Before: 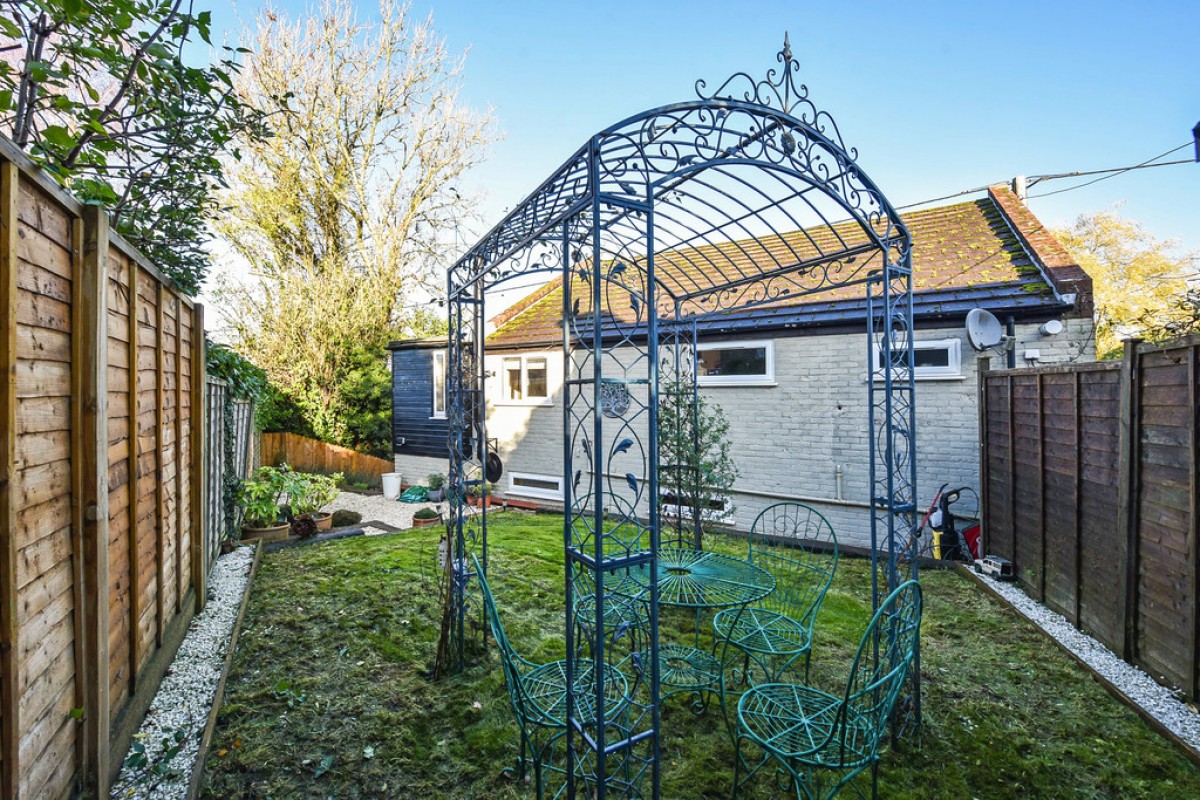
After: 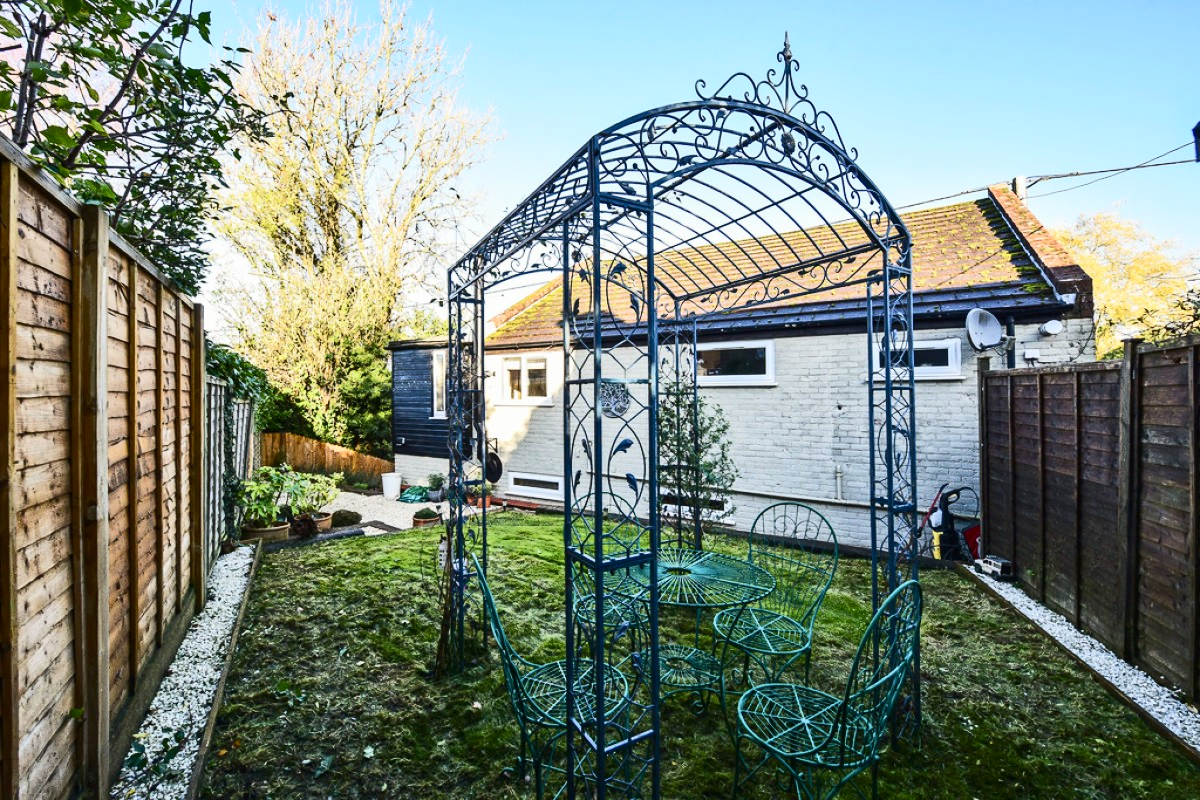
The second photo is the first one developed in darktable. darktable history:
tone curve: curves: ch0 [(0, 0) (0.288, 0.201) (0.683, 0.793) (1, 1)], color space Lab, independent channels, preserve colors none
